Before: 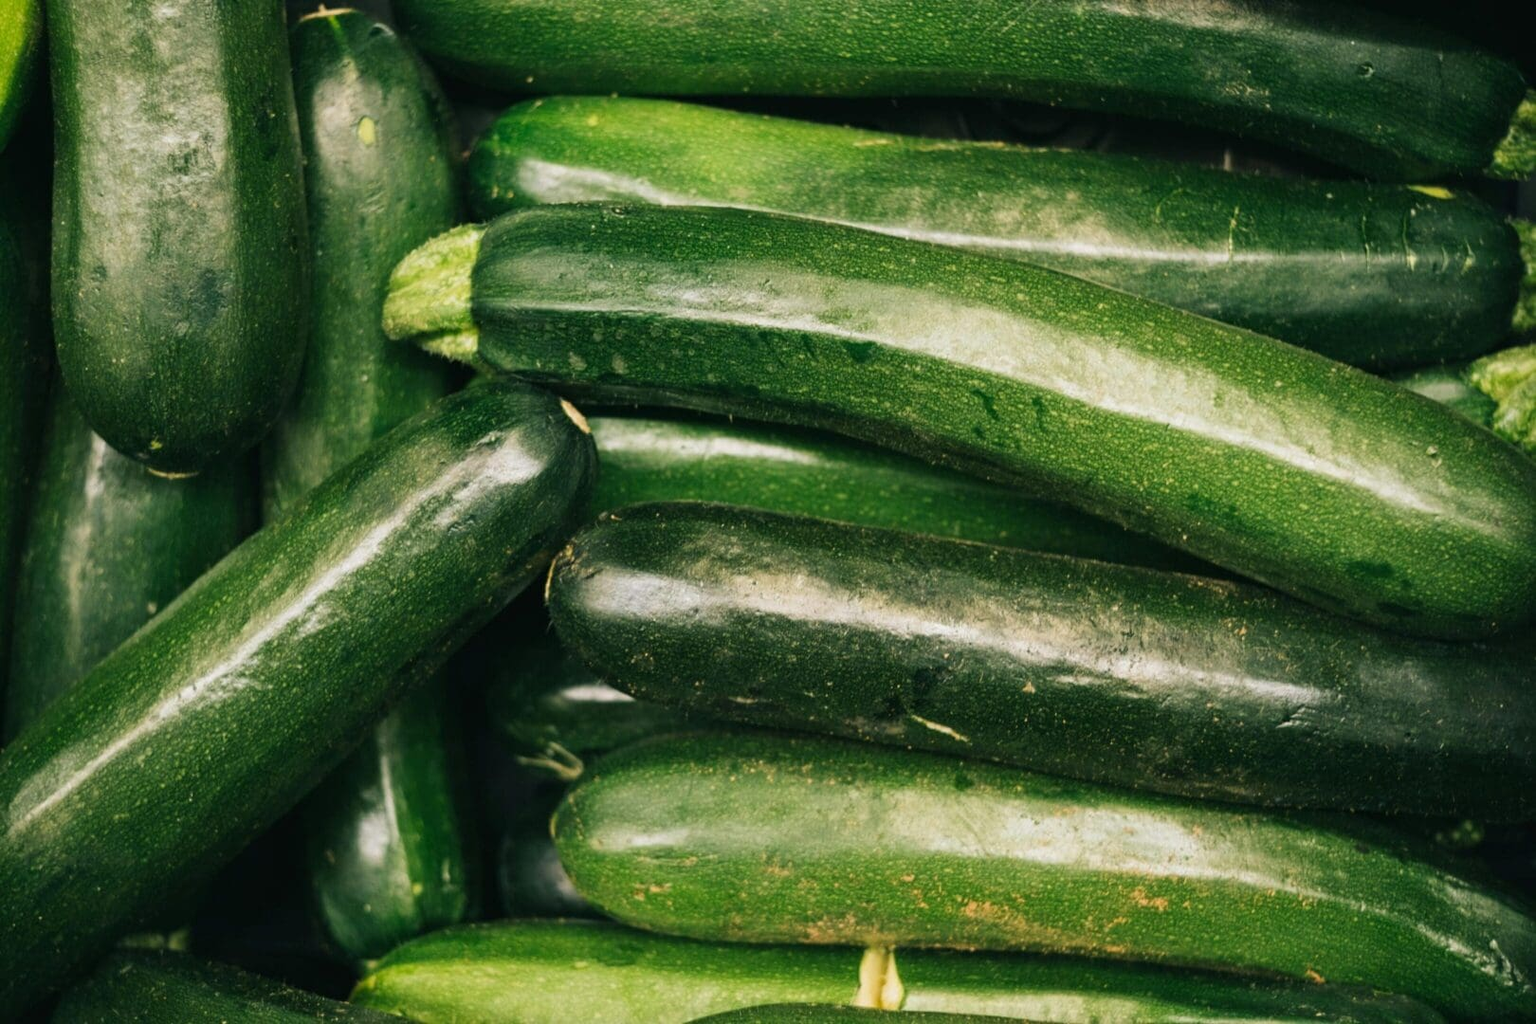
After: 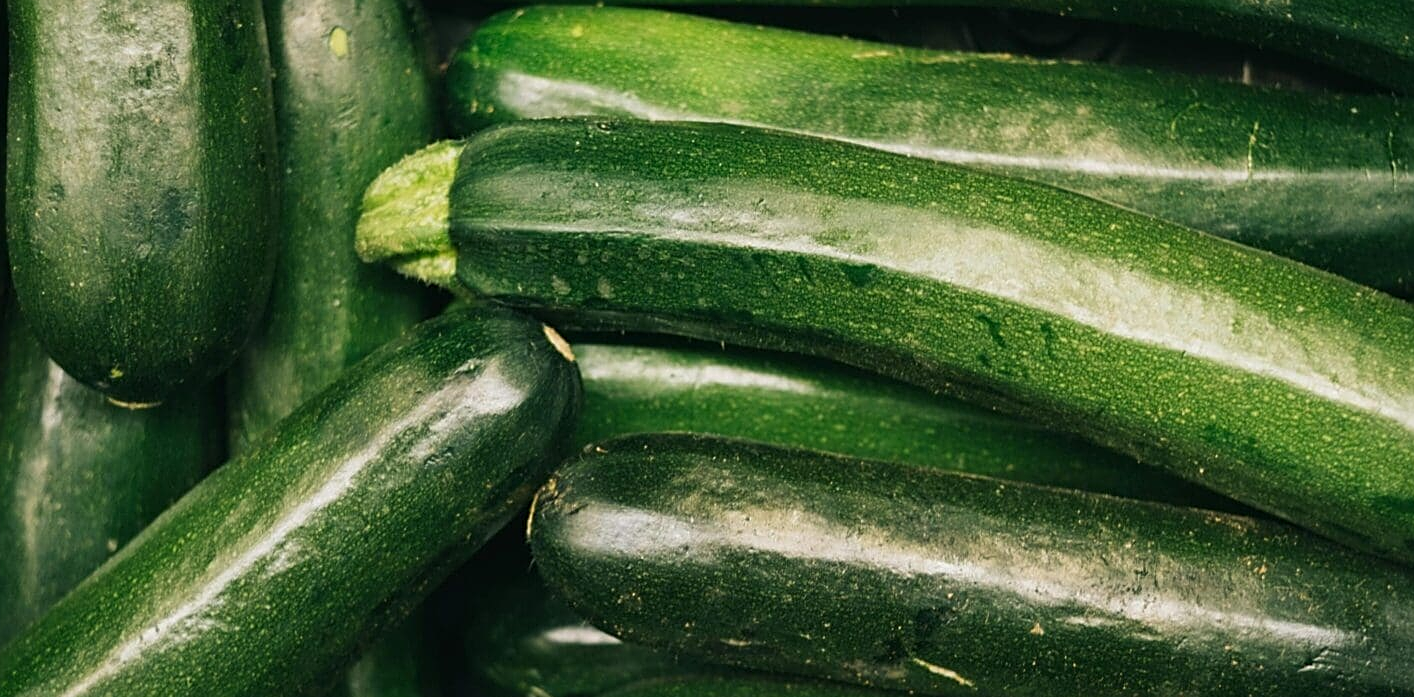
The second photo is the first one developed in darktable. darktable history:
sharpen: on, module defaults
crop: left 3.015%, top 8.969%, right 9.647%, bottom 26.457%
